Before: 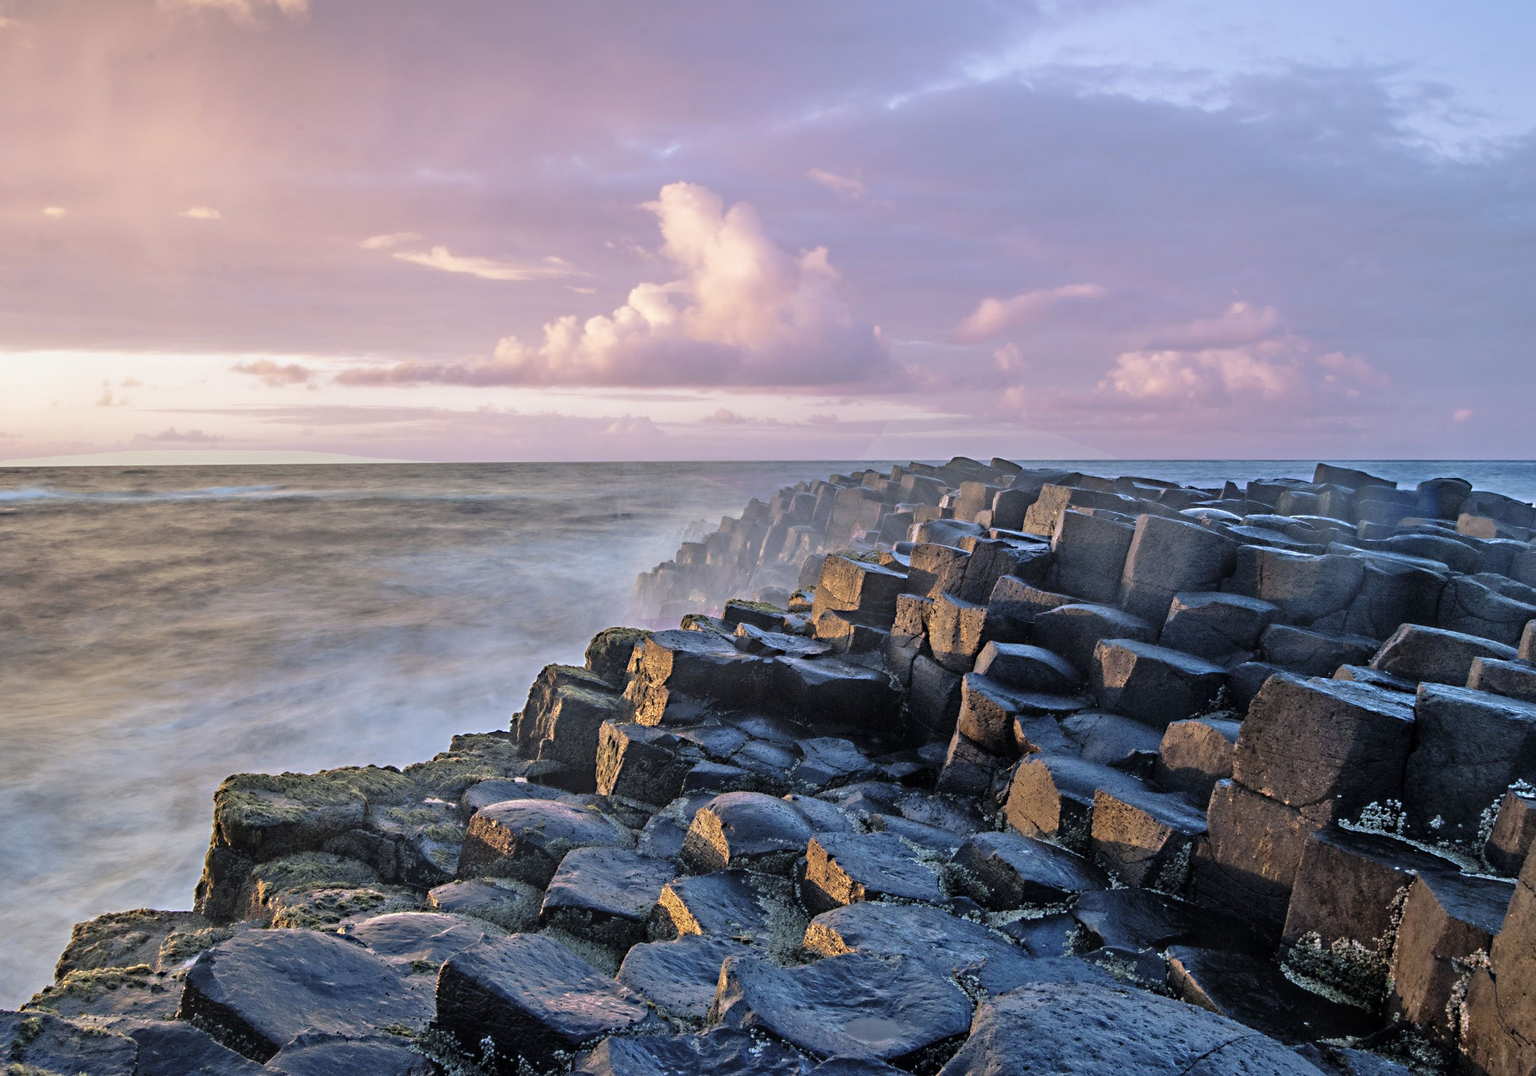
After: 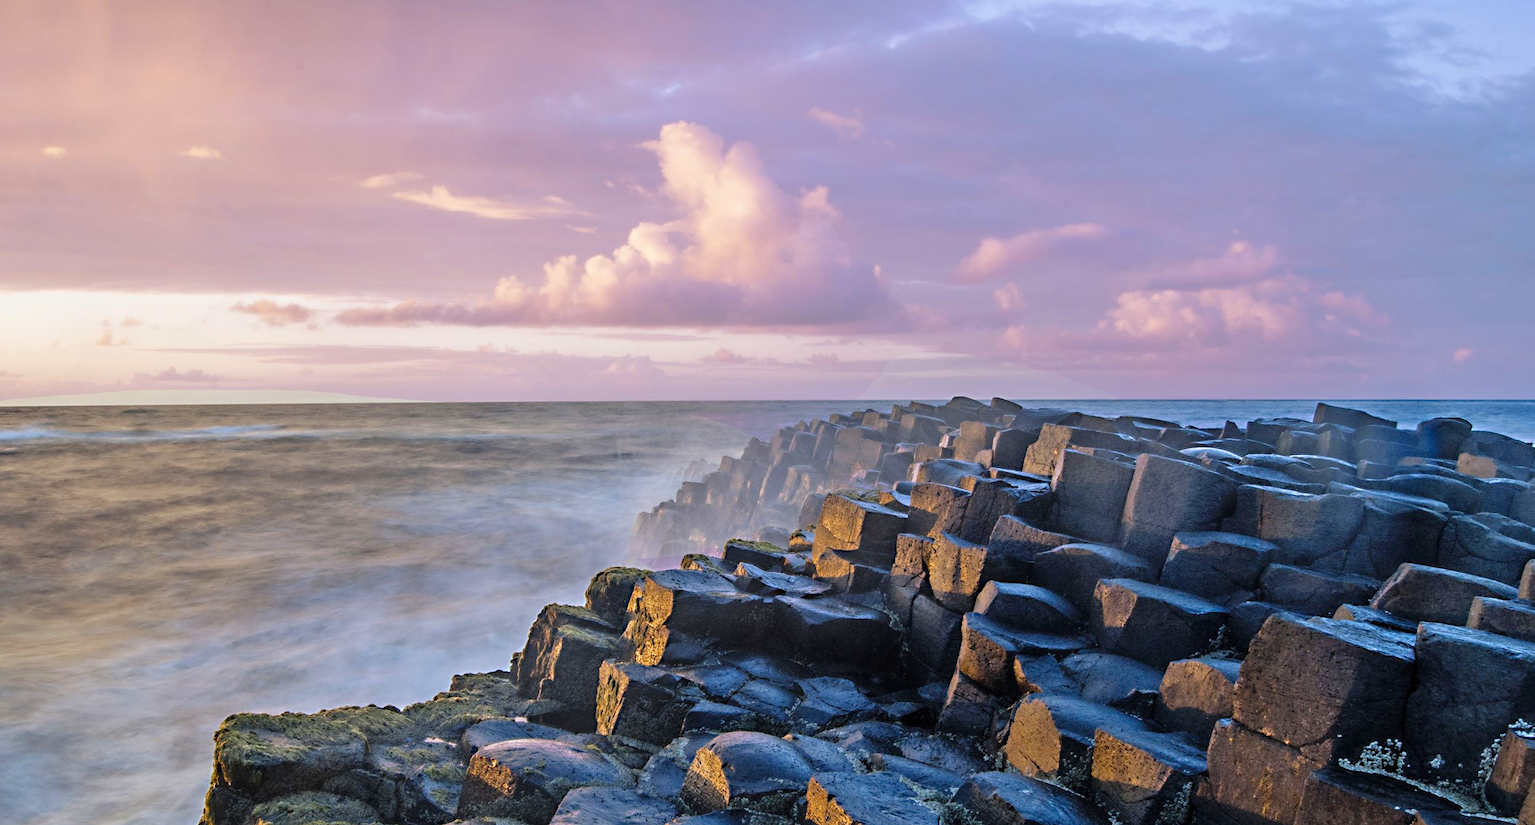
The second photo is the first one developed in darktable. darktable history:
crop: top 5.667%, bottom 17.637%
color balance rgb: perceptual saturation grading › global saturation 20%, perceptual saturation grading › highlights 2.68%, perceptual saturation grading › shadows 50%
